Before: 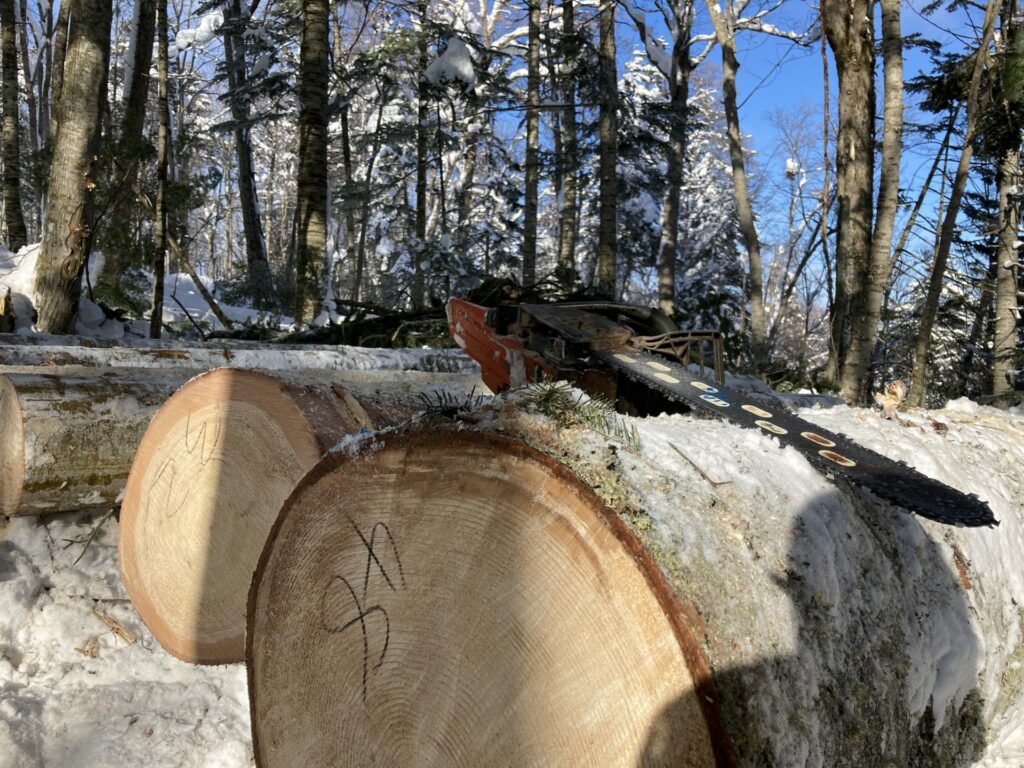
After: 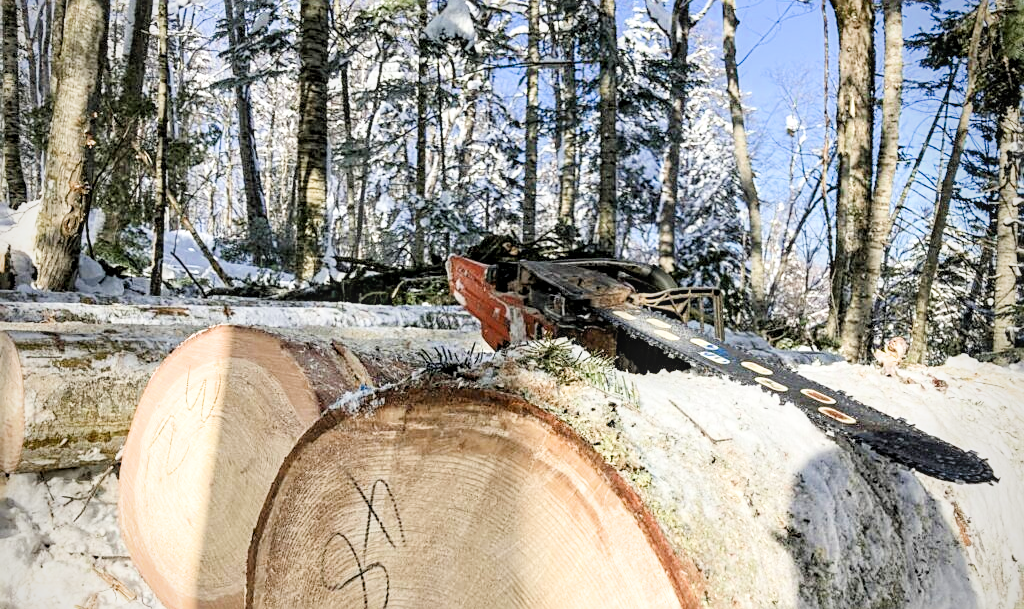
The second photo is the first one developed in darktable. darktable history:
filmic rgb: black relative exposure -7.65 EV, white relative exposure 4.56 EV, threshold 3.06 EV, hardness 3.61, enable highlight reconstruction true
exposure: black level correction 0, exposure 1.998 EV, compensate highlight preservation false
vignetting: saturation -0.027
crop and rotate: top 5.666%, bottom 14.926%
local contrast: on, module defaults
sharpen: on, module defaults
